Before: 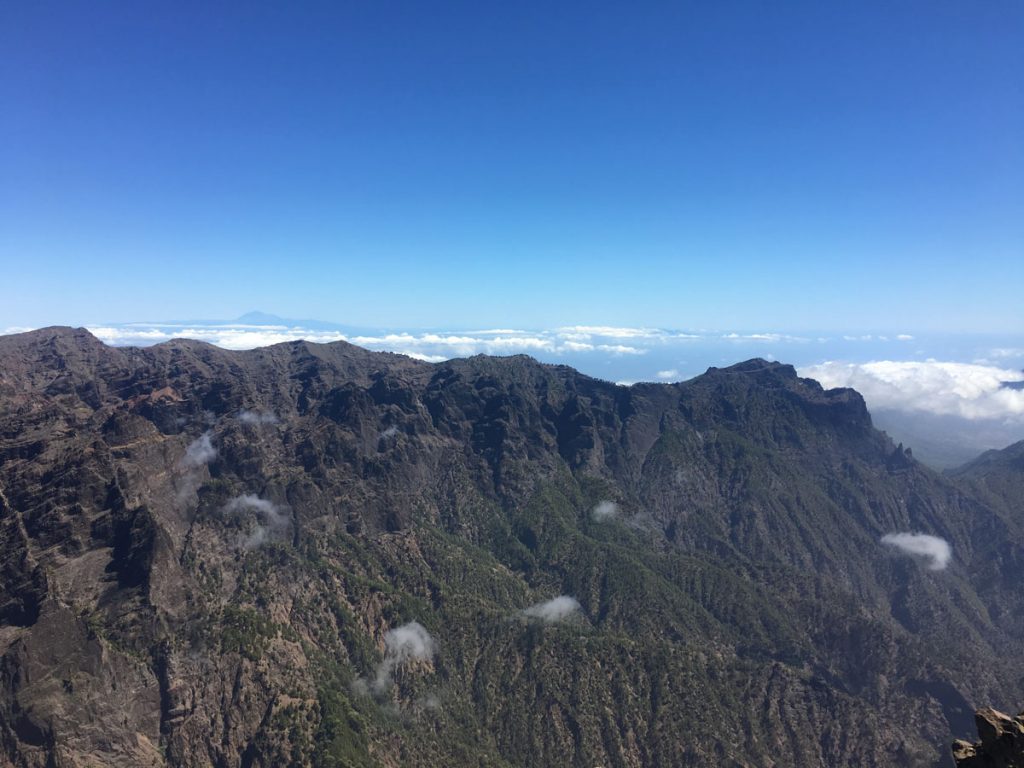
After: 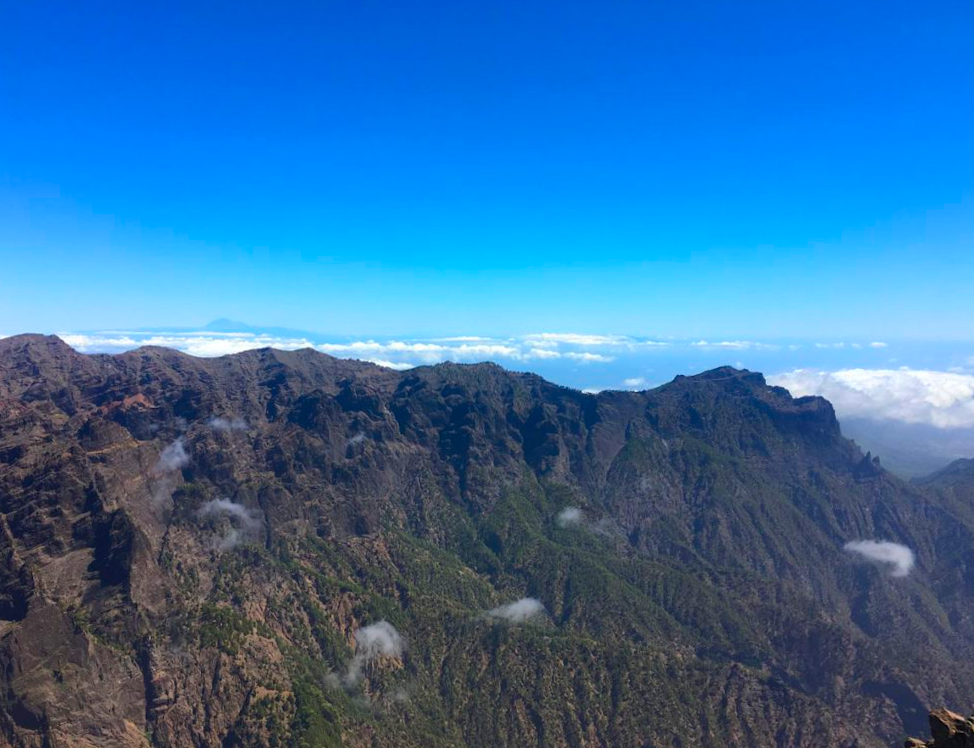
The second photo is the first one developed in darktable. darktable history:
rotate and perspective: rotation 0.074°, lens shift (vertical) 0.096, lens shift (horizontal) -0.041, crop left 0.043, crop right 0.952, crop top 0.024, crop bottom 0.979
color contrast: green-magenta contrast 1.69, blue-yellow contrast 1.49
